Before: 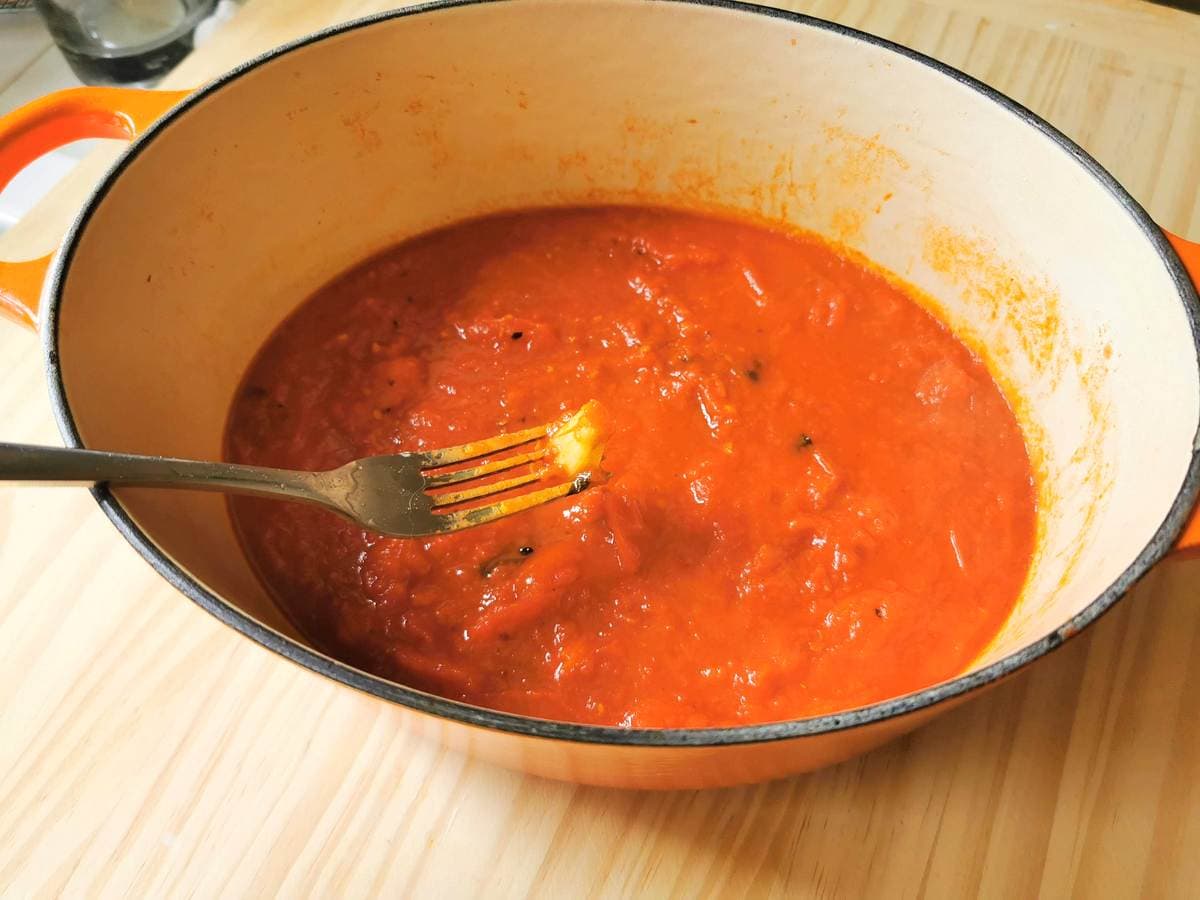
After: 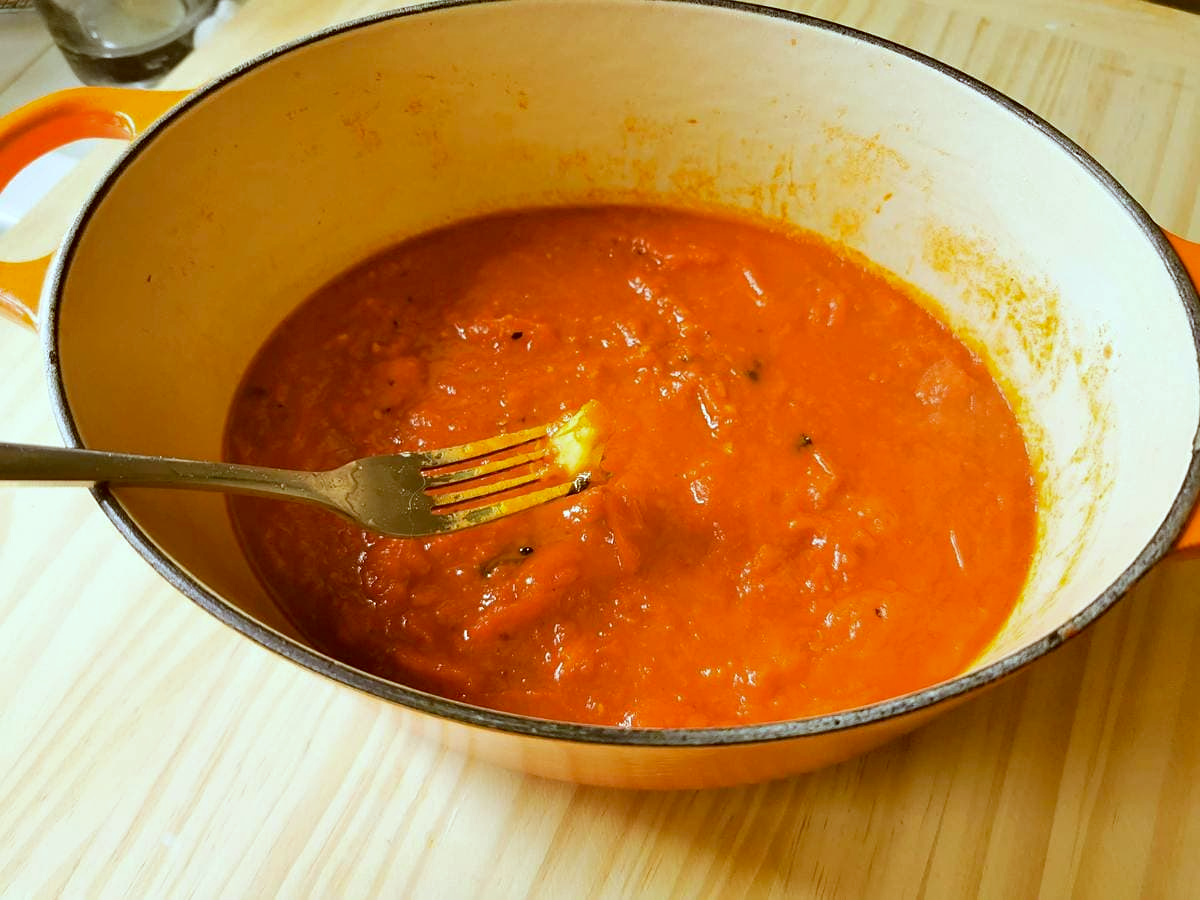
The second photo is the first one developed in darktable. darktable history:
color correction: highlights a* -5.3, highlights b* 9.8, shadows a* 9.8, shadows b* 24.26
white balance: red 0.926, green 1.003, blue 1.133
sharpen: amount 0.2
